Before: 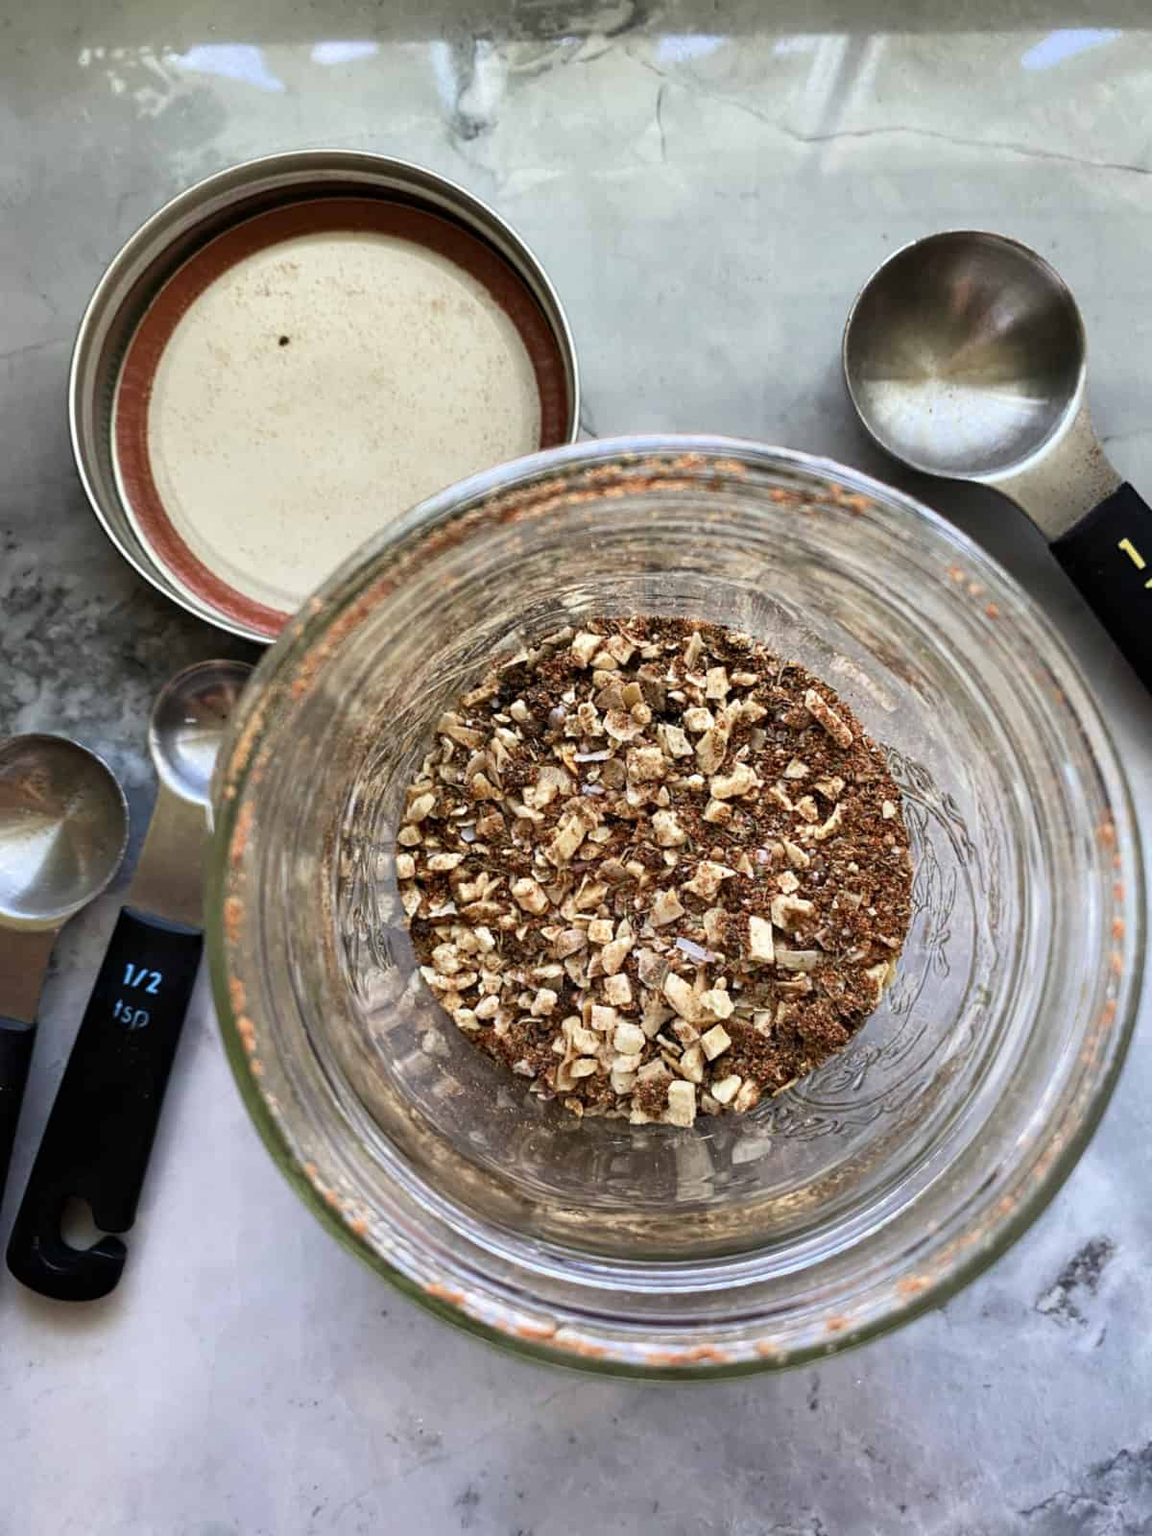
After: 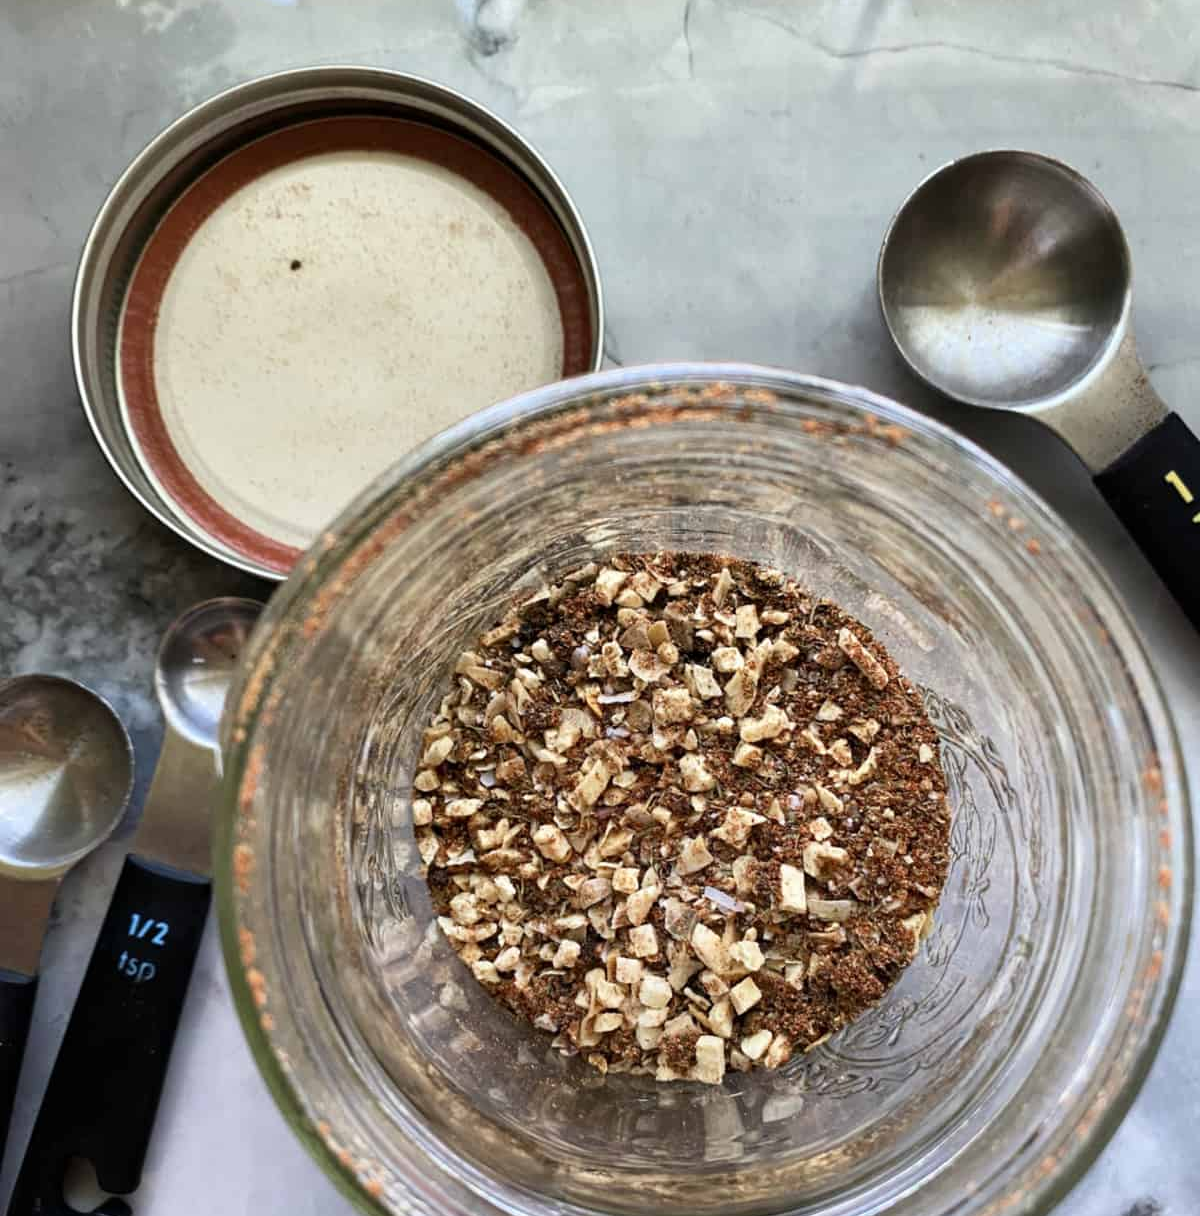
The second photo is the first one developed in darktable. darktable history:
crop: top 5.673%, bottom 18.095%
